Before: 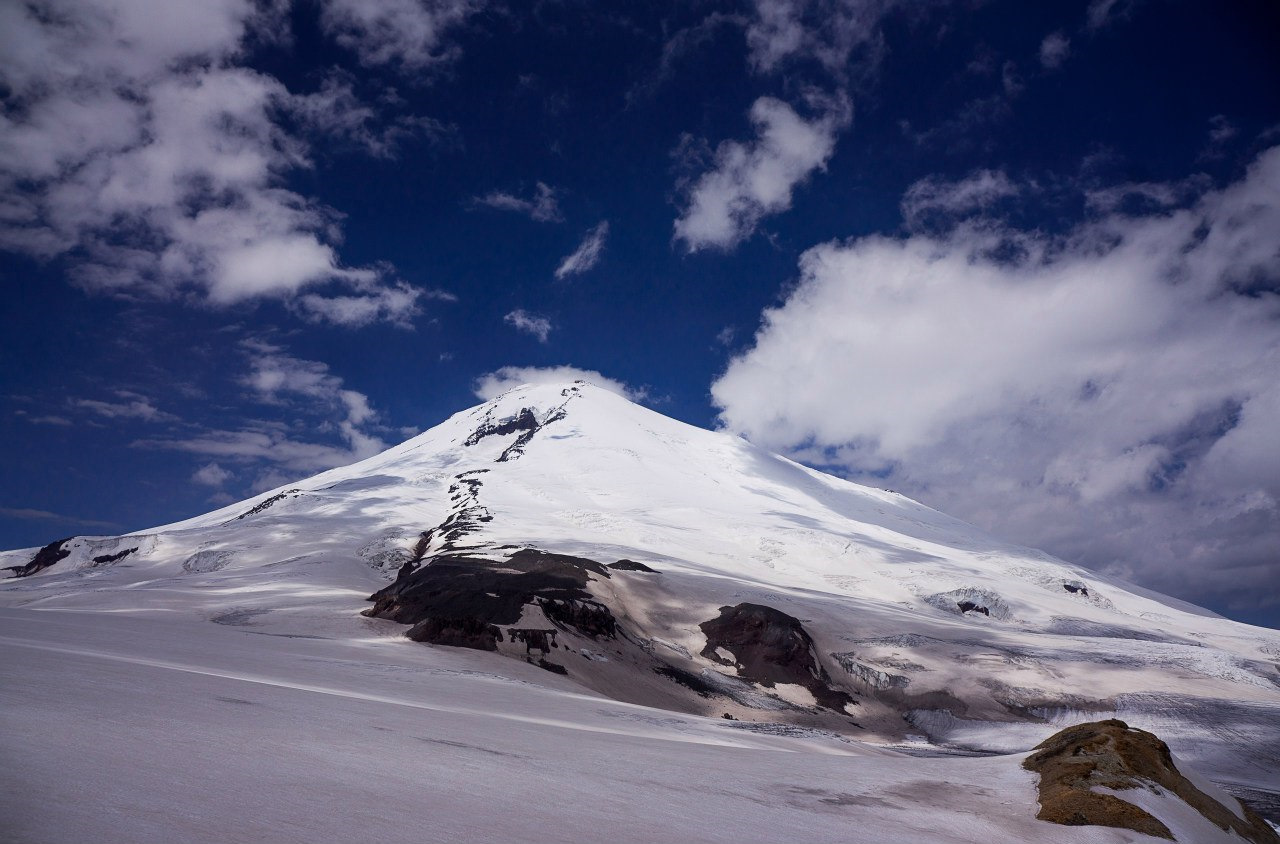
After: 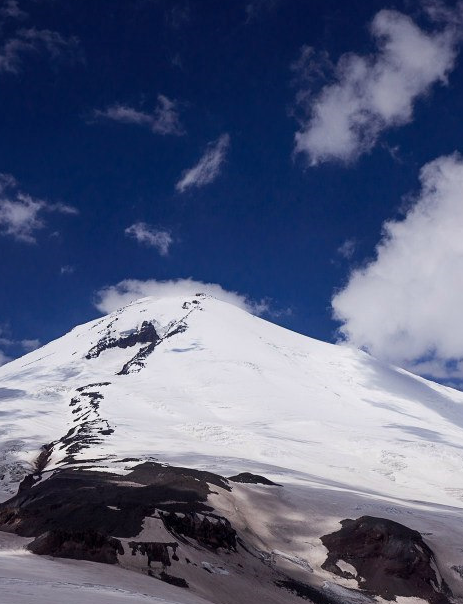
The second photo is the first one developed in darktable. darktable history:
crop and rotate: left 29.668%, top 10.317%, right 34.145%, bottom 18.118%
